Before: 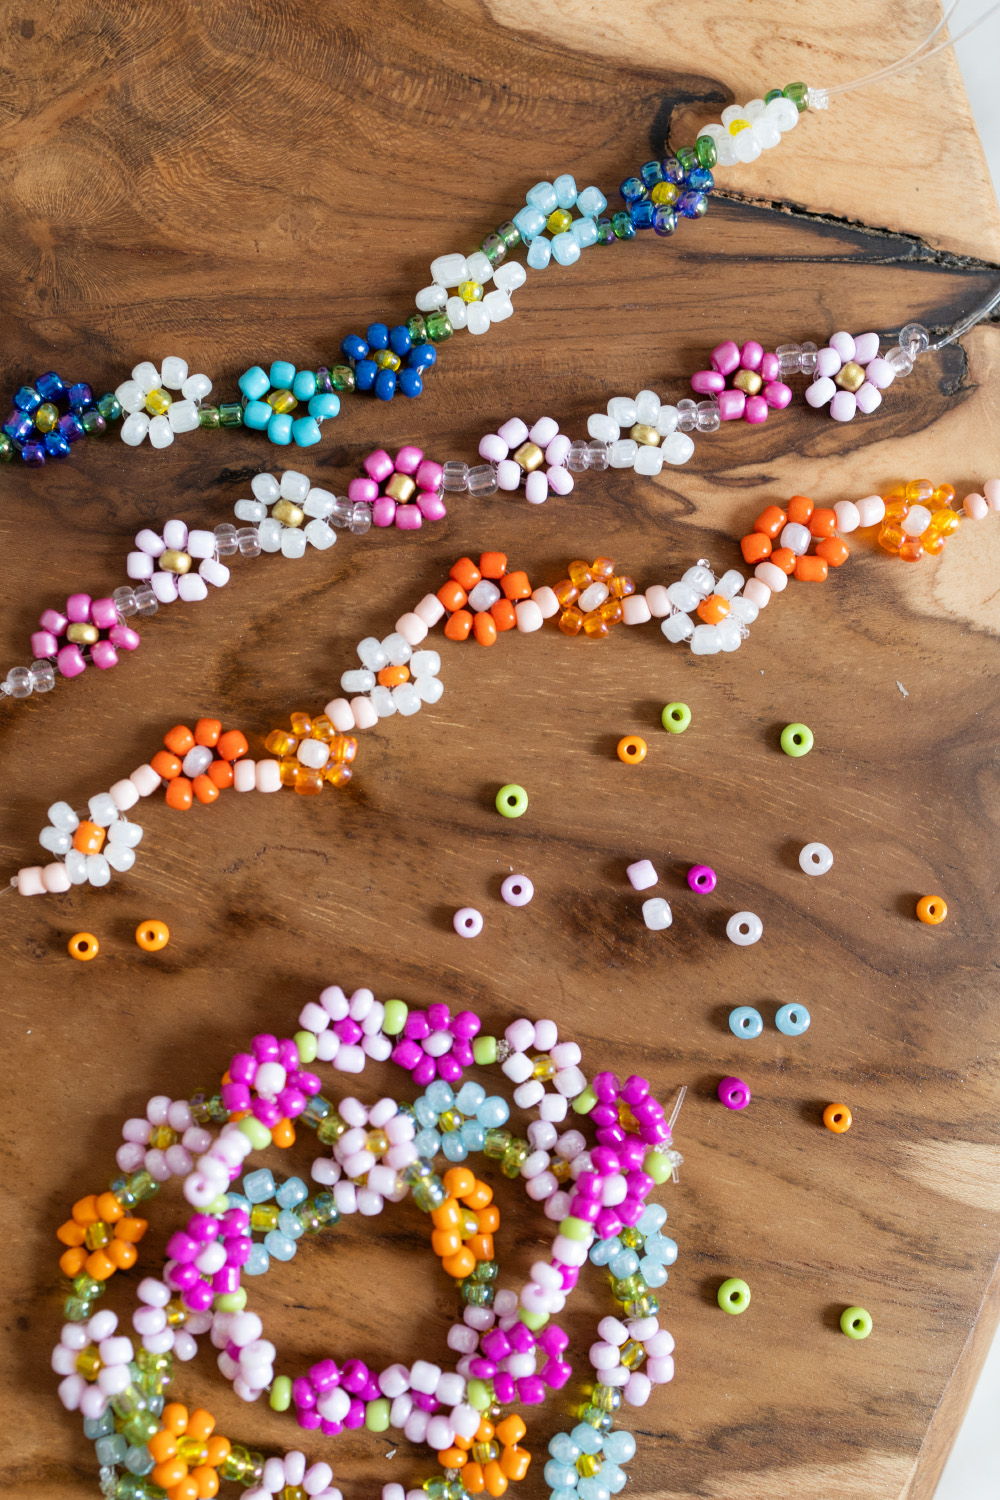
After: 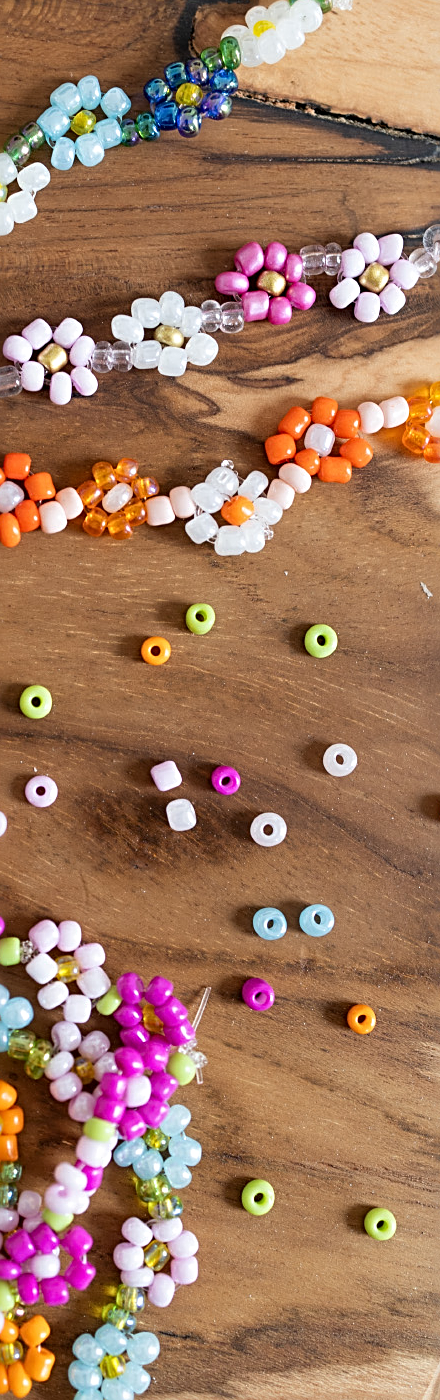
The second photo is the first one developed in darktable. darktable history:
rotate and perspective: automatic cropping off
crop: left 47.628%, top 6.643%, right 7.874%
sharpen: radius 2.531, amount 0.628
